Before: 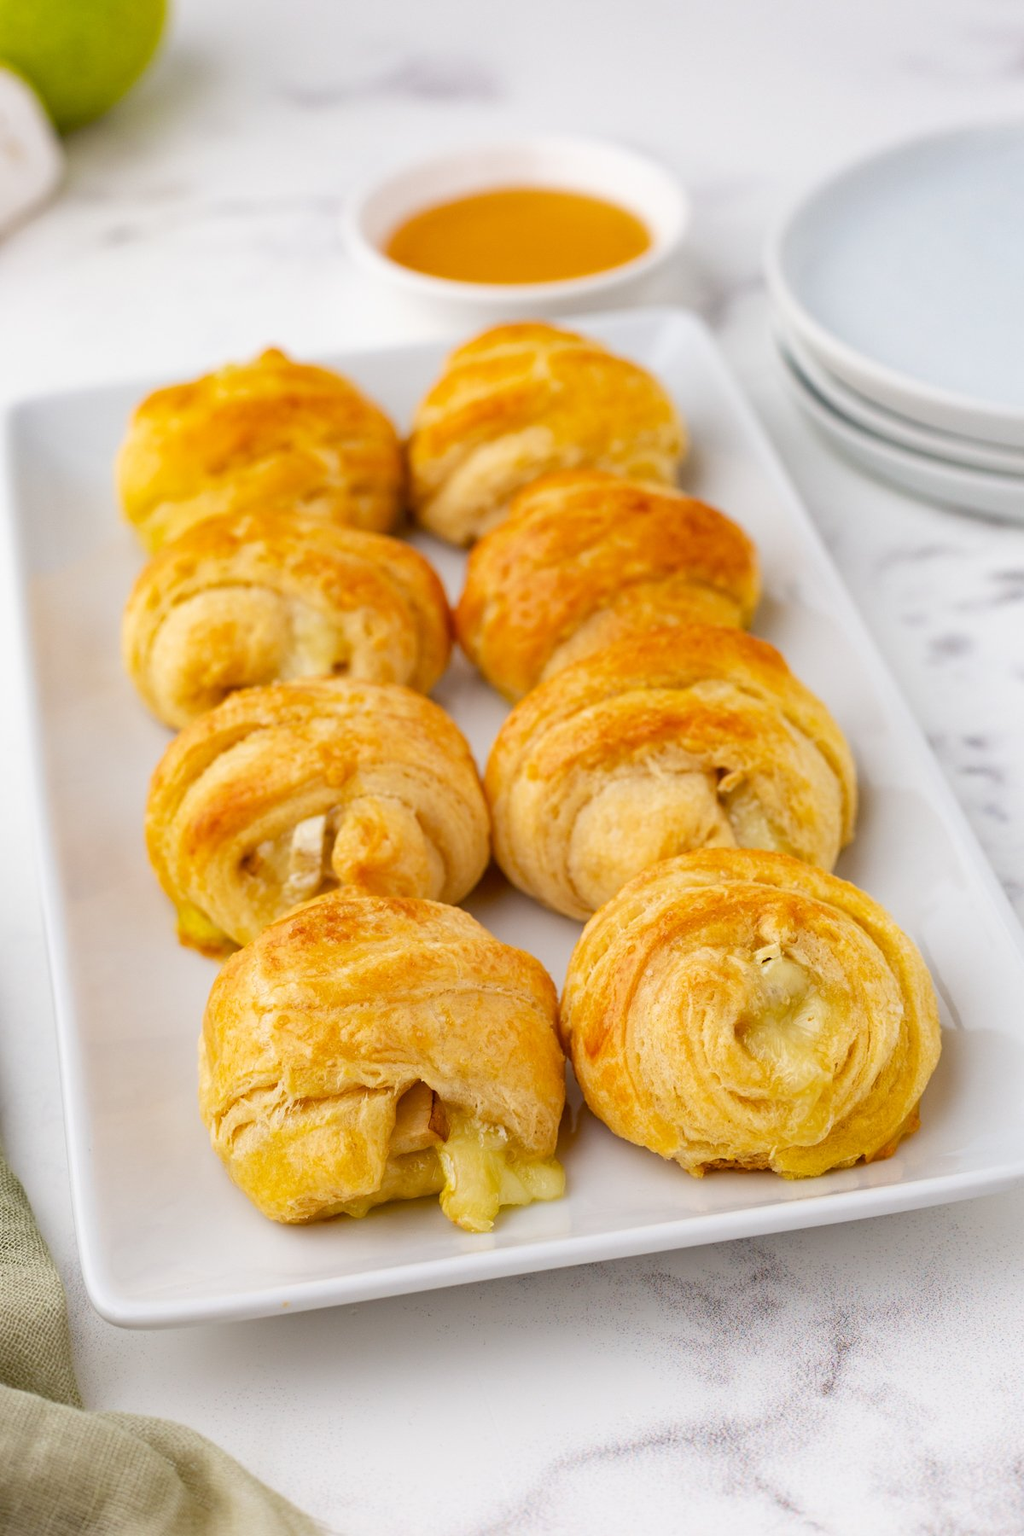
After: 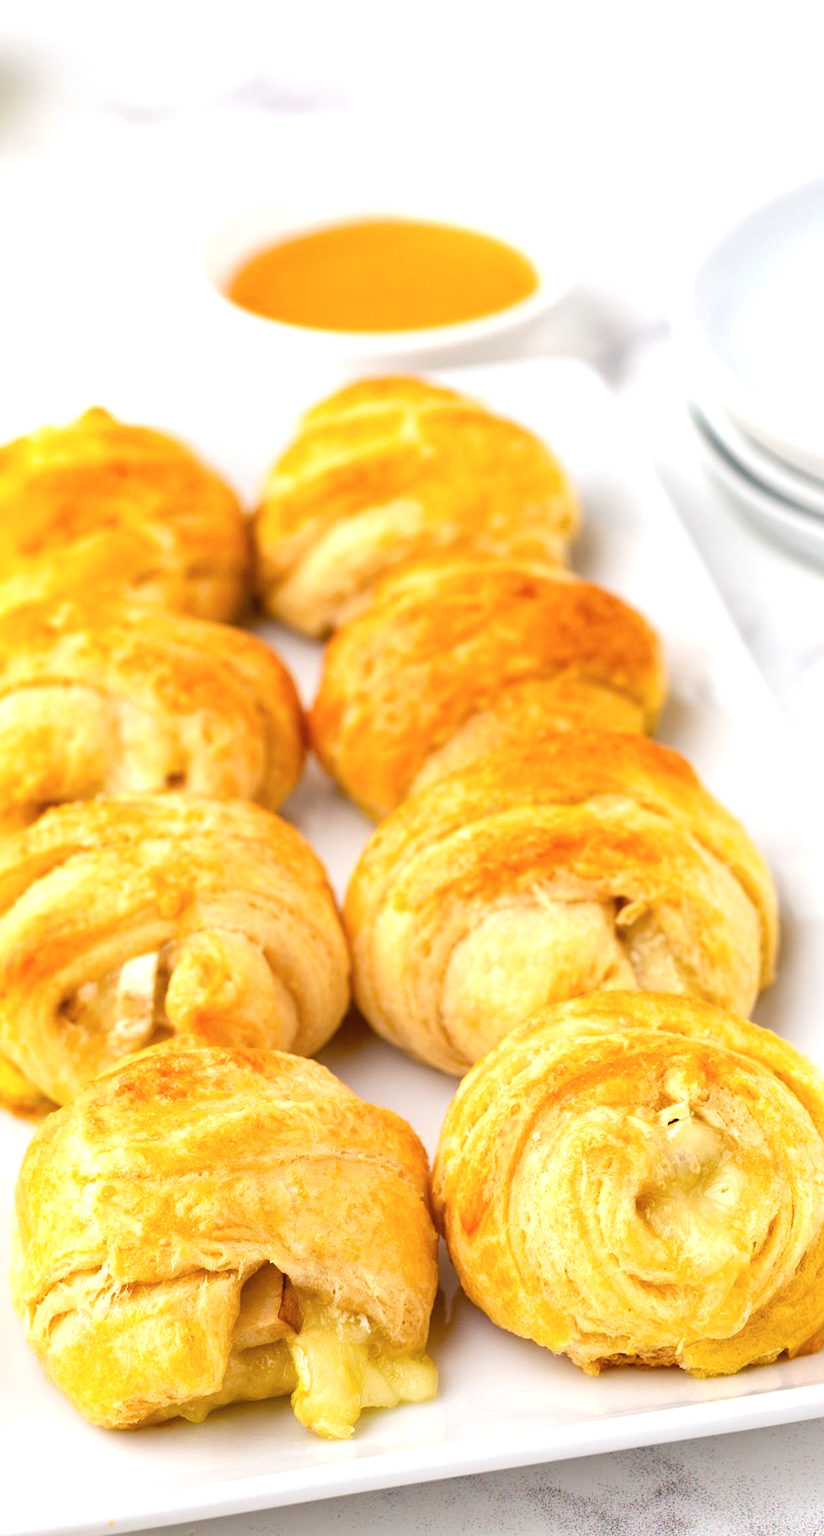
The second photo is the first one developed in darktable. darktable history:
contrast brightness saturation: saturation -0.045
exposure: black level correction 0, exposure 0.702 EV, compensate highlight preservation false
crop: left 18.595%, right 12.427%, bottom 14.348%
